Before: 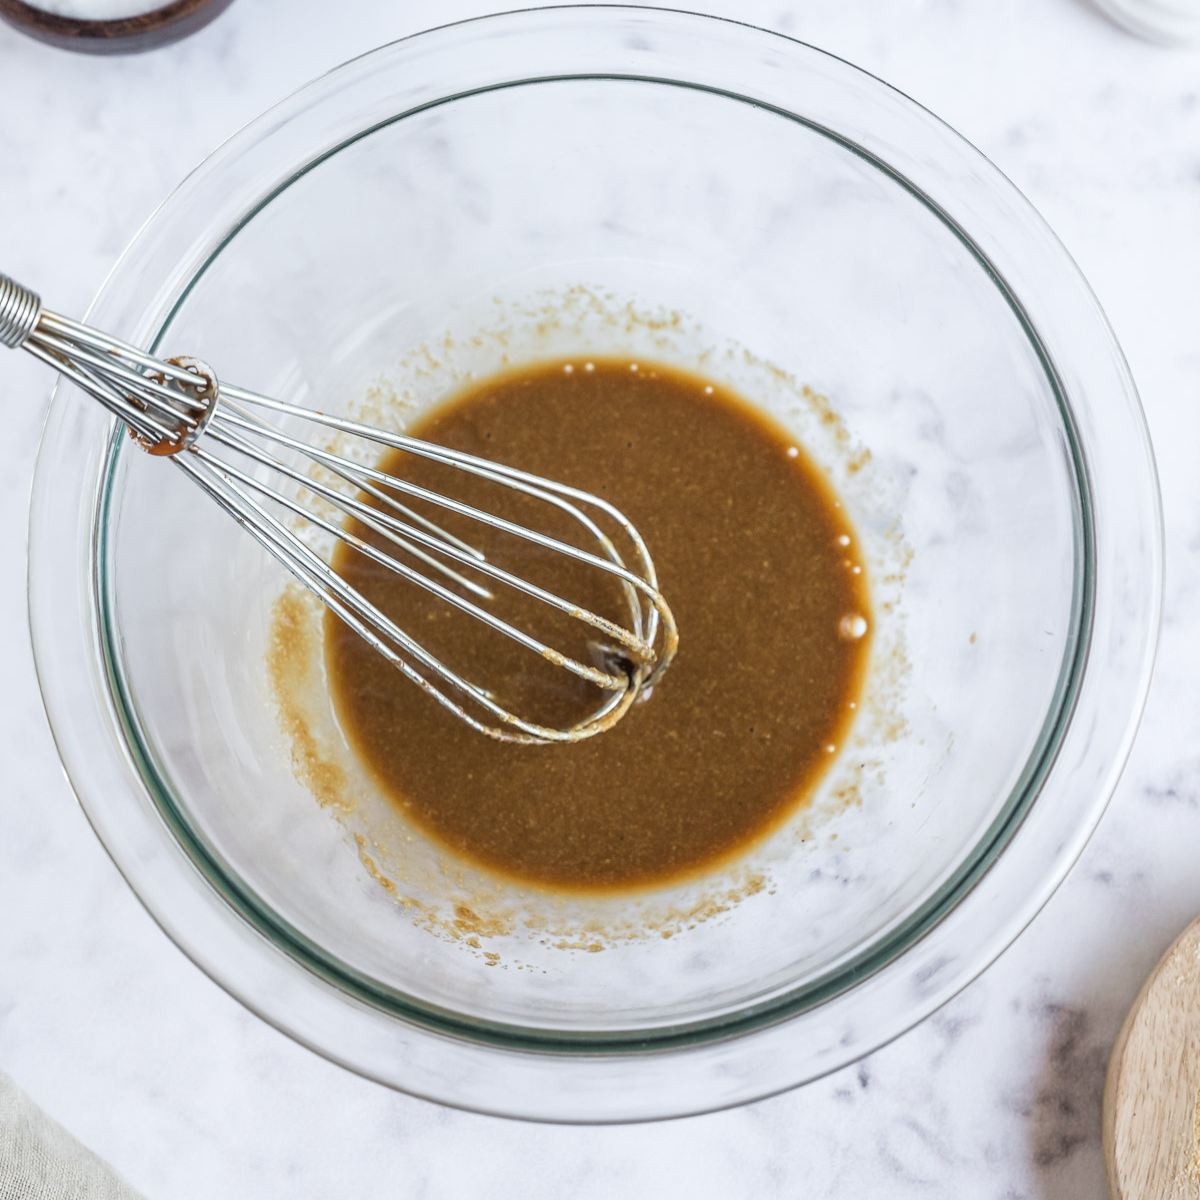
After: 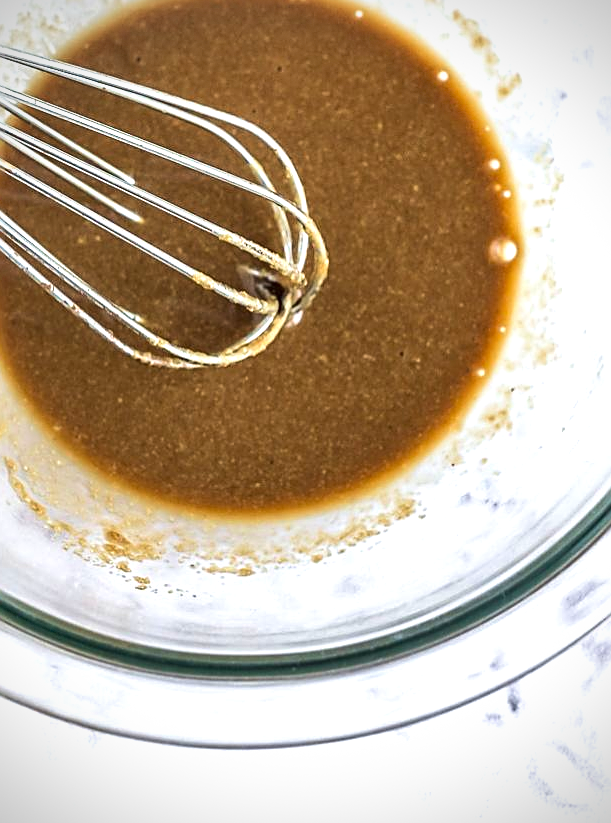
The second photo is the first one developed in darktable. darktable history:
sharpen: amount 0.599
velvia: on, module defaults
crop and rotate: left 29.181%, top 31.383%, right 19.823%
shadows and highlights: shadows 36.19, highlights -27.69, soften with gaussian
exposure: exposure 0.505 EV, compensate highlight preservation false
vignetting: fall-off radius 61.06%, dithering 8-bit output
local contrast: mode bilateral grid, contrast 21, coarseness 49, detail 119%, midtone range 0.2
contrast brightness saturation: contrast 0.081, saturation 0.021
